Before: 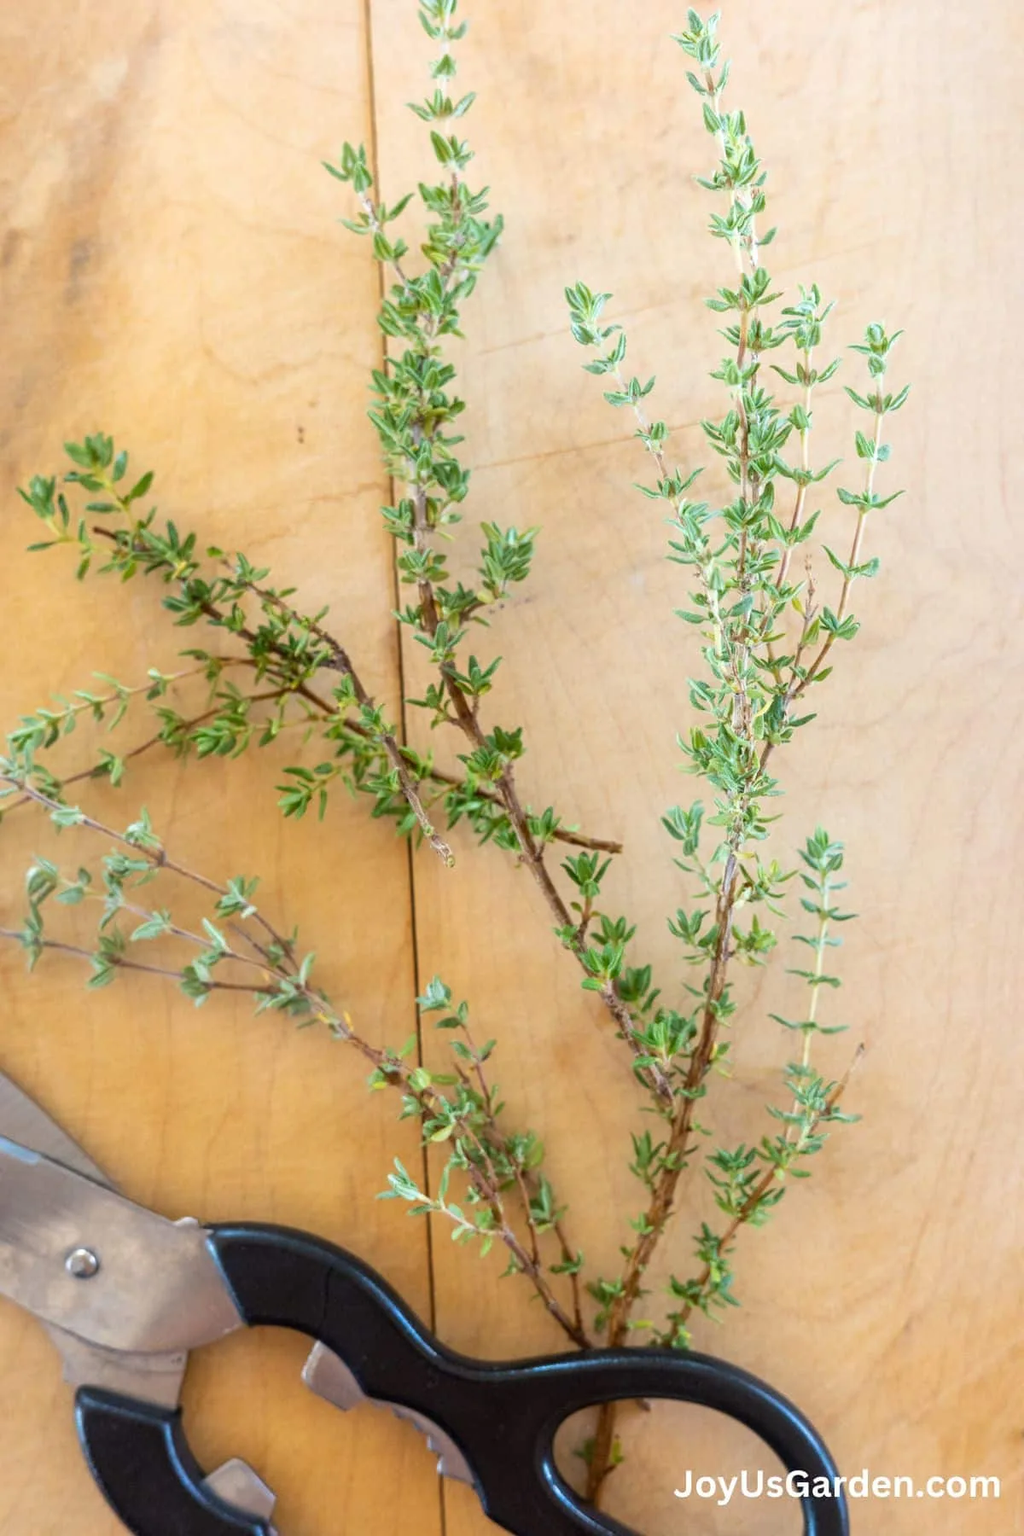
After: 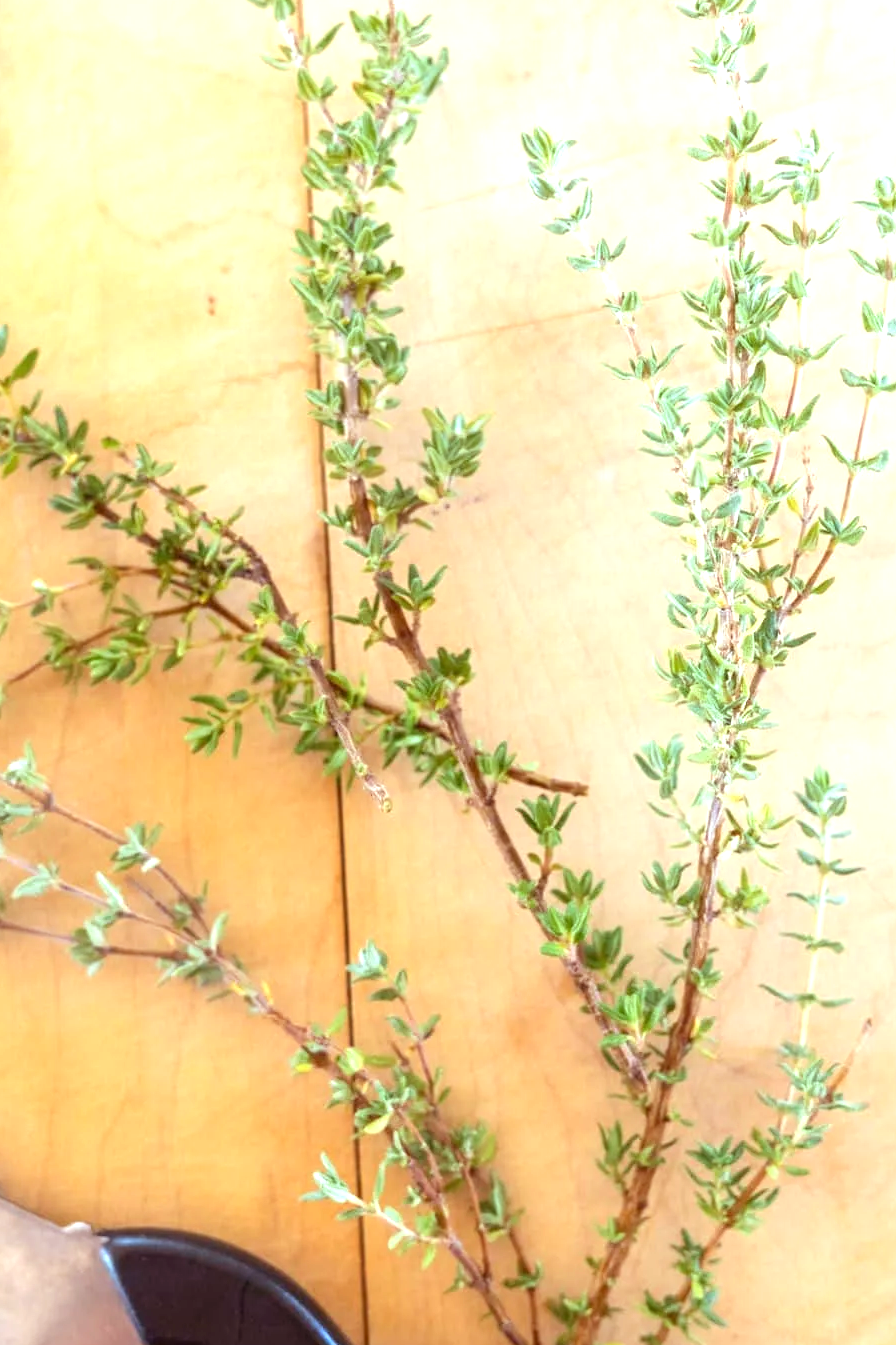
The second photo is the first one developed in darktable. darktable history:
crop and rotate: left 11.831%, top 11.346%, right 13.429%, bottom 13.899%
rgb levels: mode RGB, independent channels, levels [[0, 0.474, 1], [0, 0.5, 1], [0, 0.5, 1]]
exposure: black level correction 0, exposure 0.7 EV, compensate exposure bias true, compensate highlight preservation false
white balance: red 1, blue 1
